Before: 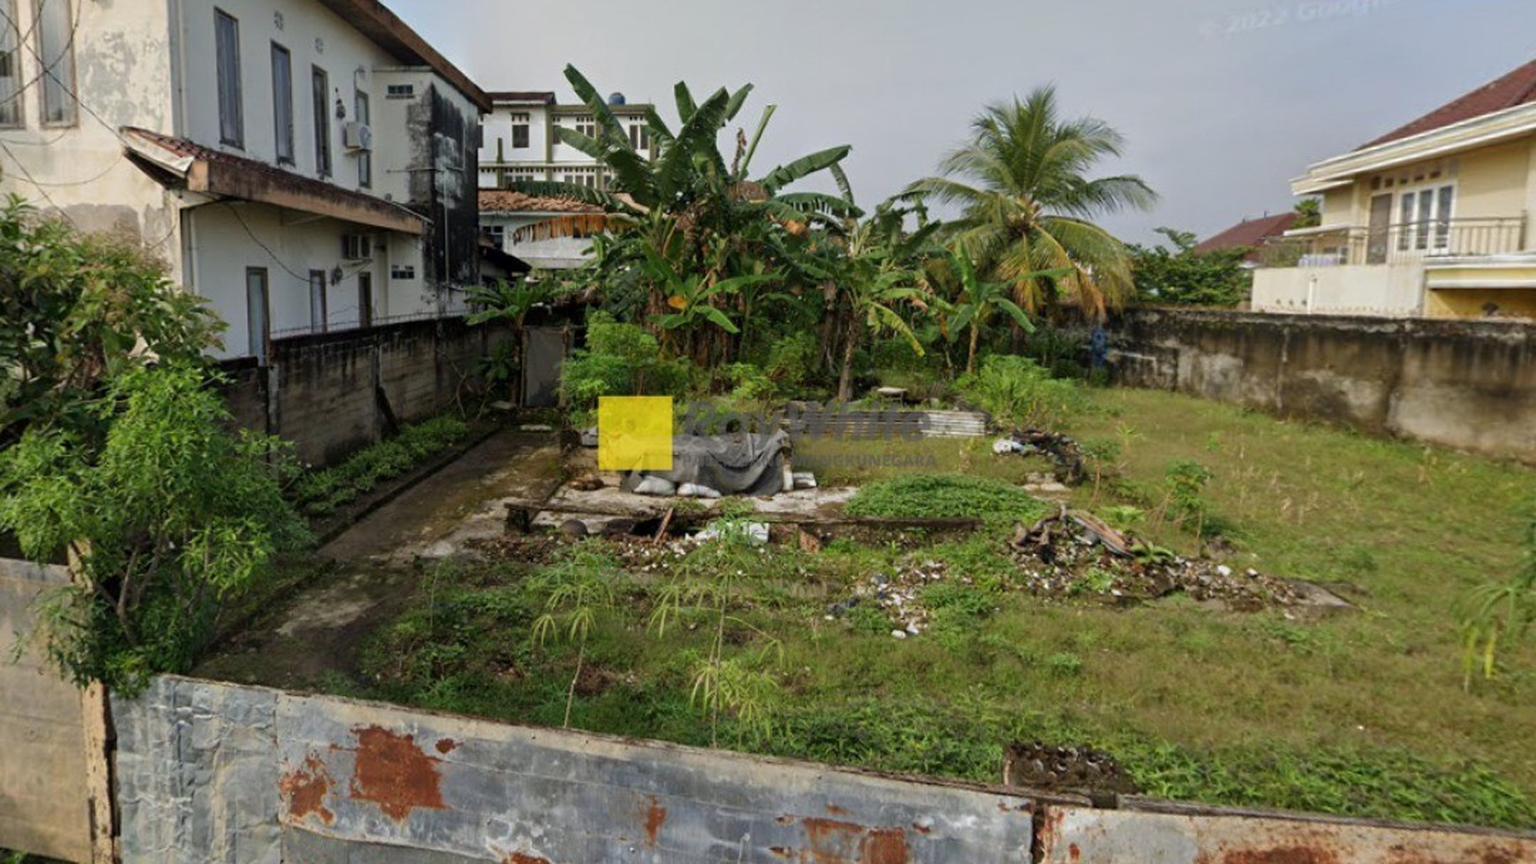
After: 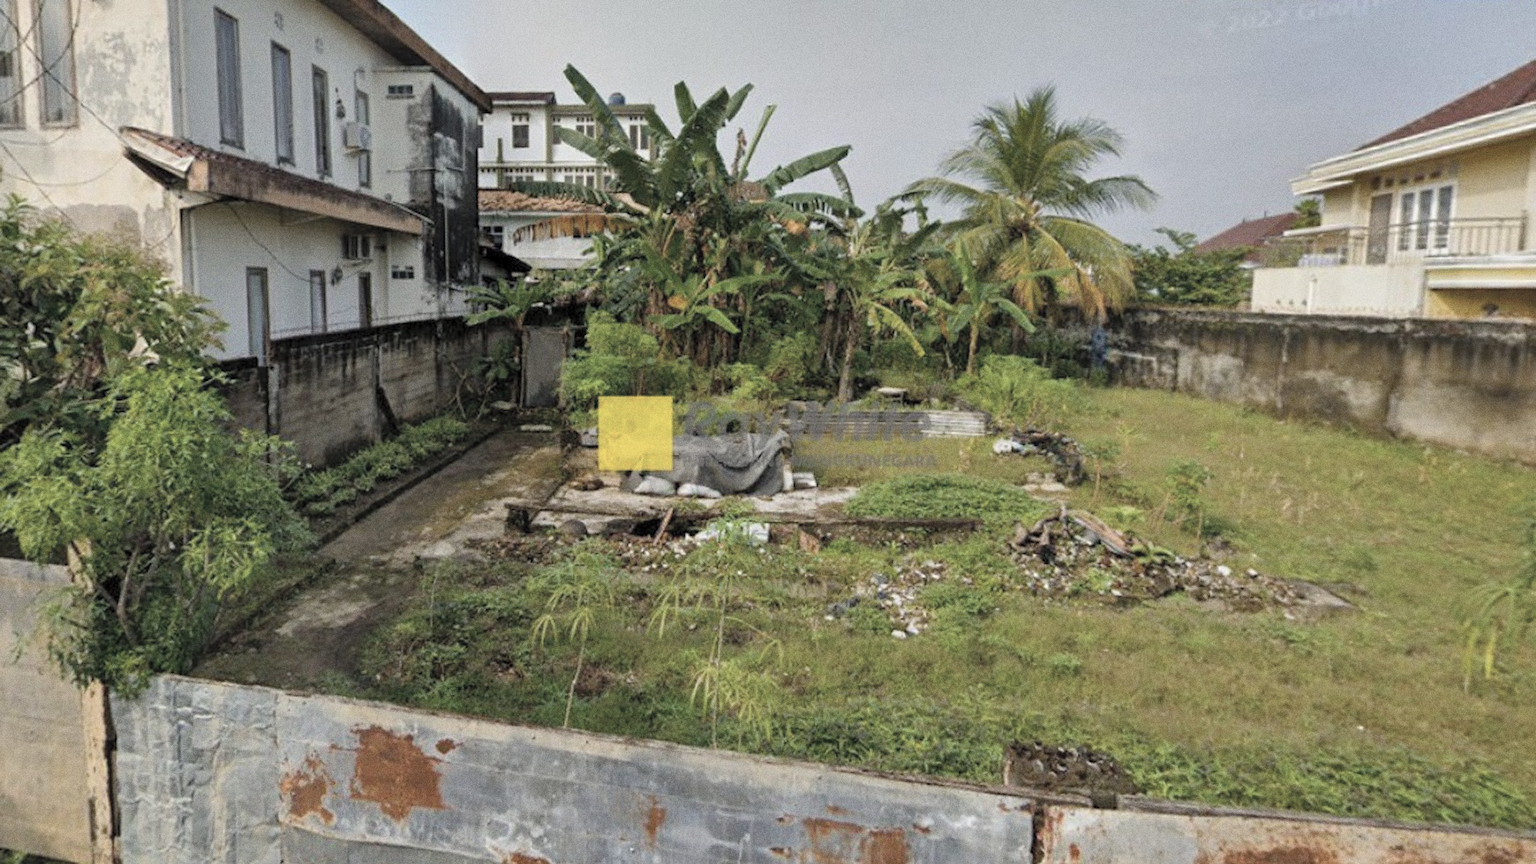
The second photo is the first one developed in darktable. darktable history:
shadows and highlights: low approximation 0.01, soften with gaussian
contrast brightness saturation: brightness 0.18, saturation -0.5
color balance rgb: linear chroma grading › global chroma 15%, perceptual saturation grading › global saturation 30%
grain: coarseness 3.21 ISO
